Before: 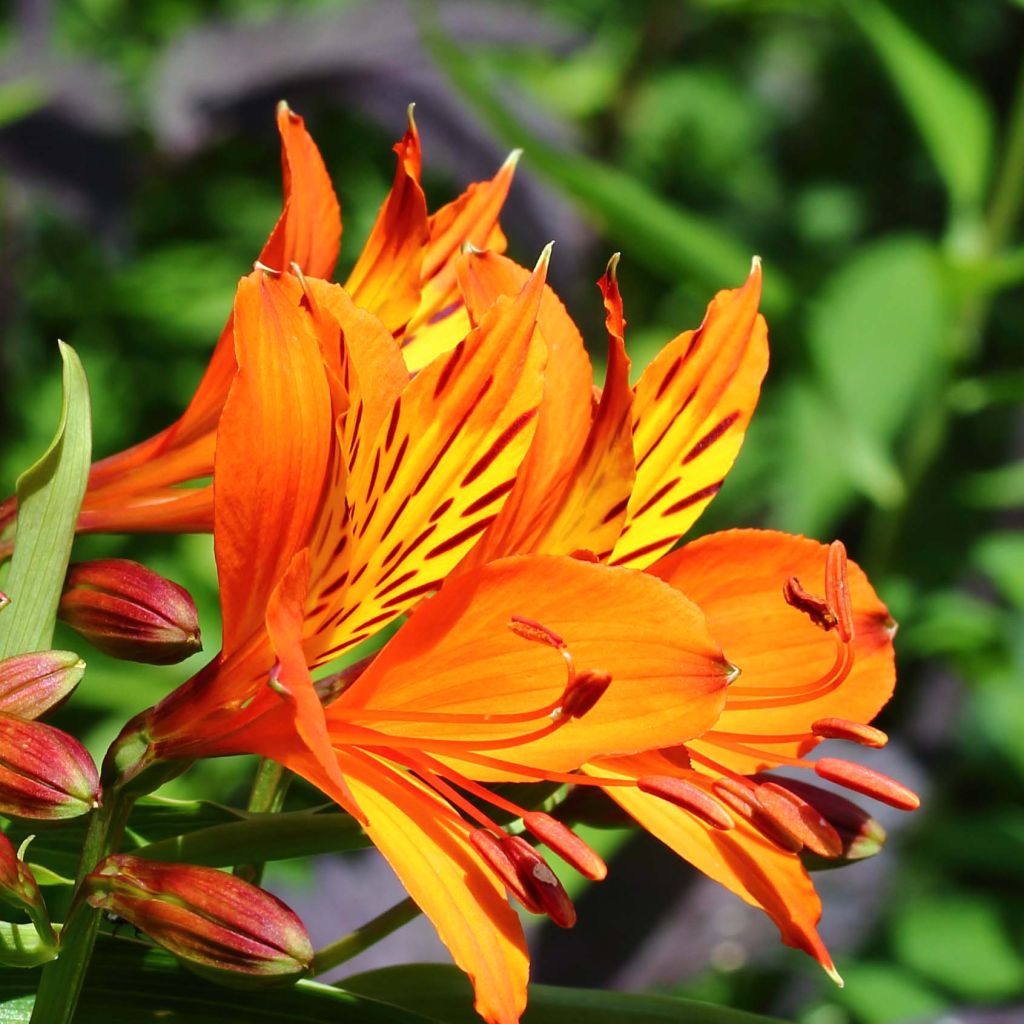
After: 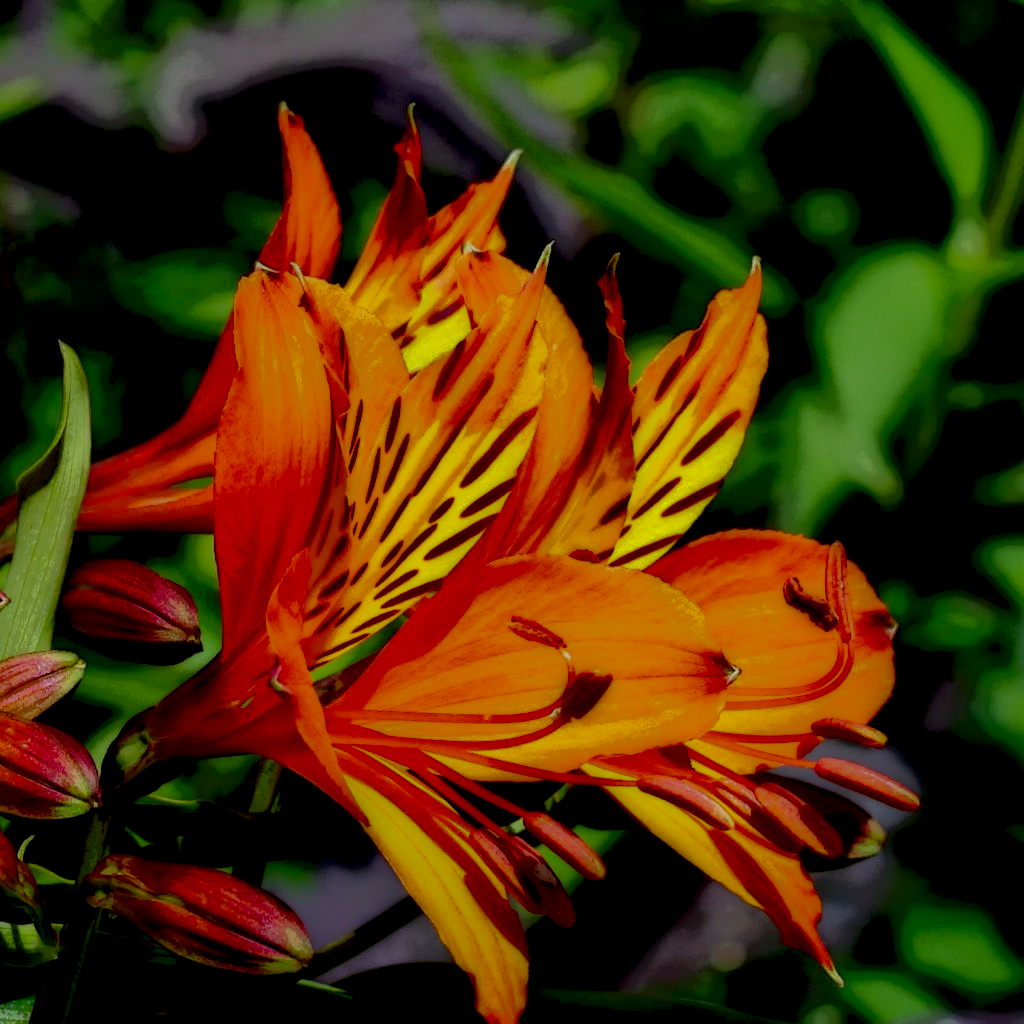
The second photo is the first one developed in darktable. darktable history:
local contrast: highlights 1%, shadows 235%, detail 164%, midtone range 0.002
shadows and highlights: shadows color adjustment 99.15%, highlights color adjustment 0.338%, soften with gaussian
